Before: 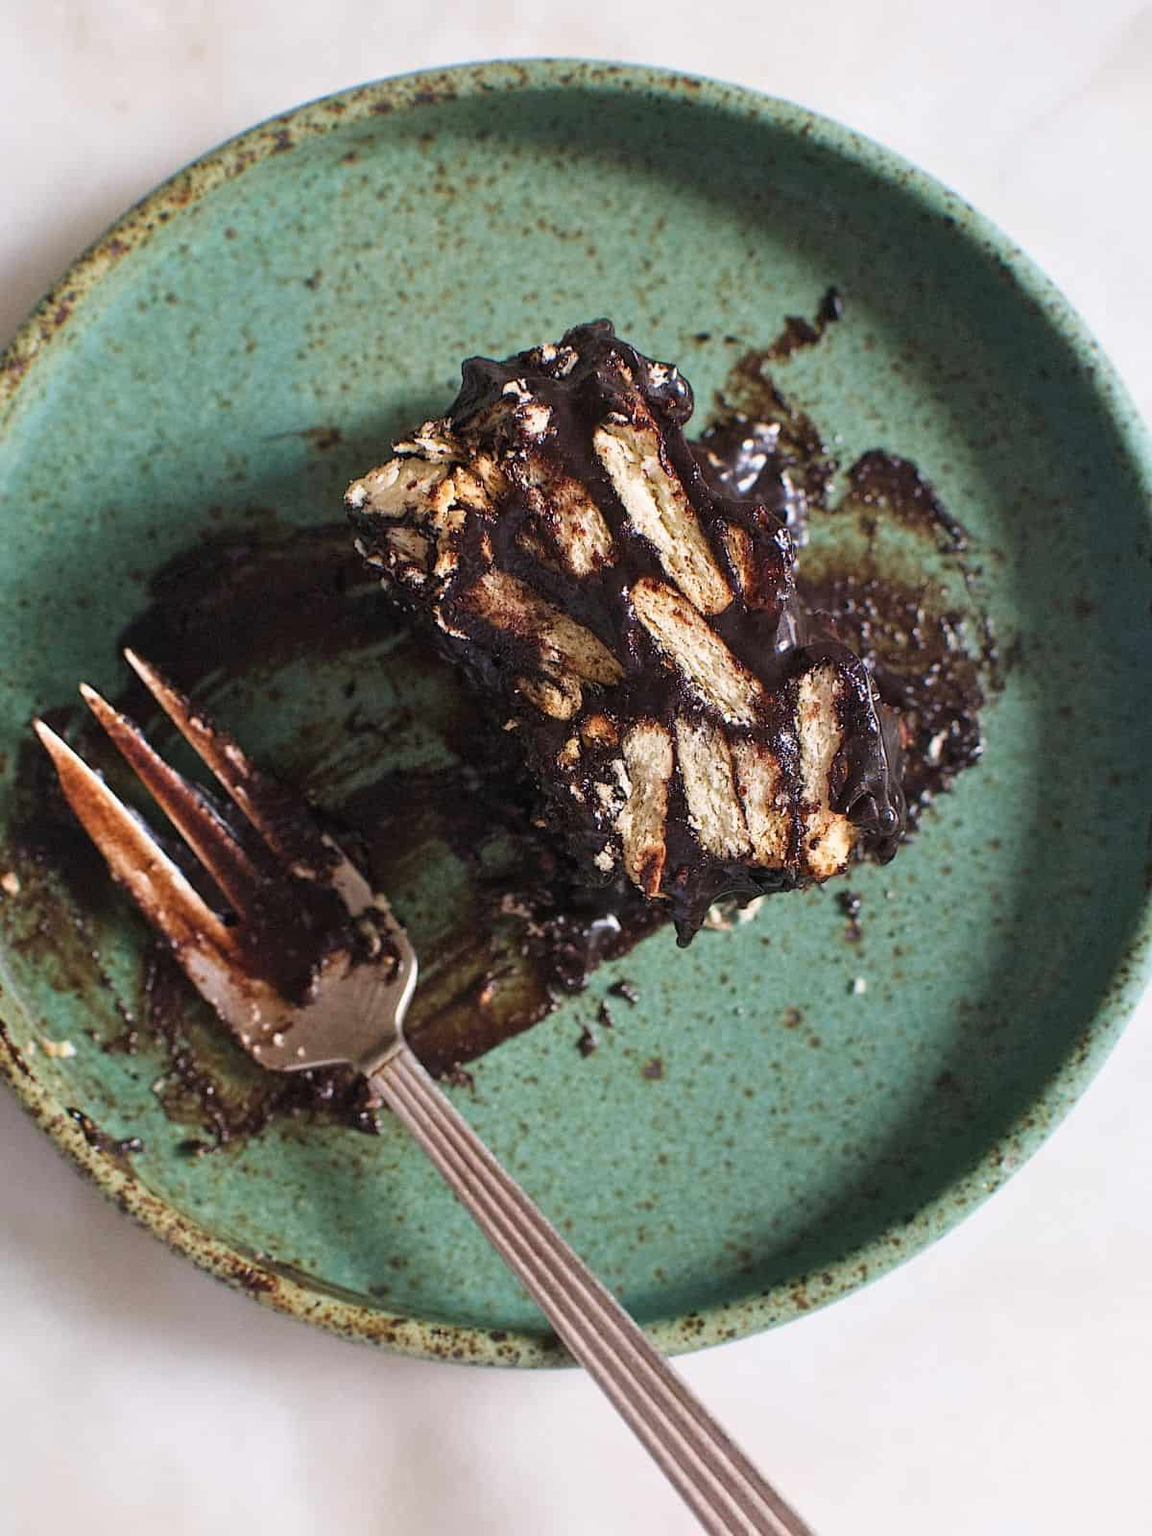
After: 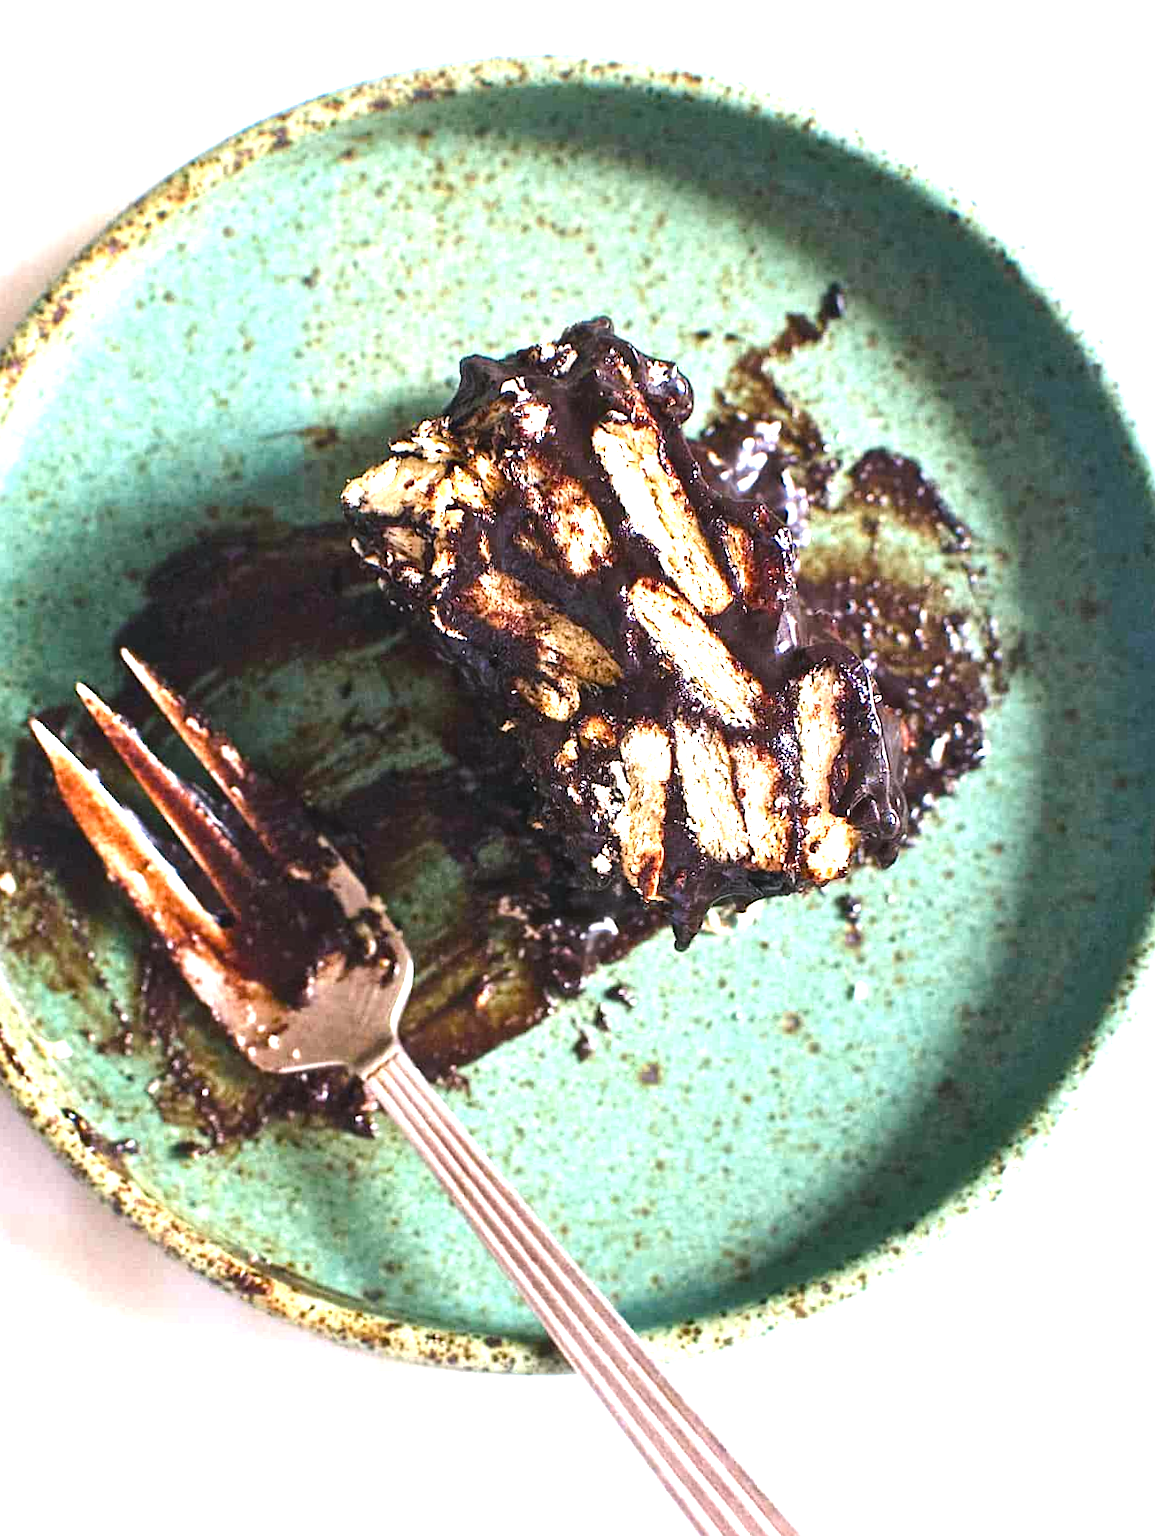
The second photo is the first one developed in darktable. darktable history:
white balance: red 0.983, blue 1.036
color balance rgb: shadows lift › chroma 1%, shadows lift › hue 217.2°, power › hue 310.8°, highlights gain › chroma 1%, highlights gain › hue 54°, global offset › luminance 0.5%, global offset › hue 171.6°, perceptual saturation grading › global saturation 14.09%, perceptual saturation grading › highlights -25%, perceptual saturation grading › shadows 30%, perceptual brilliance grading › highlights 13.42%, perceptual brilliance grading › mid-tones 8.05%, perceptual brilliance grading › shadows -17.45%, global vibrance 25%
exposure: black level correction 0, exposure 1.2 EV, compensate exposure bias true, compensate highlight preservation false
rotate and perspective: rotation 0.192°, lens shift (horizontal) -0.015, crop left 0.005, crop right 0.996, crop top 0.006, crop bottom 0.99
